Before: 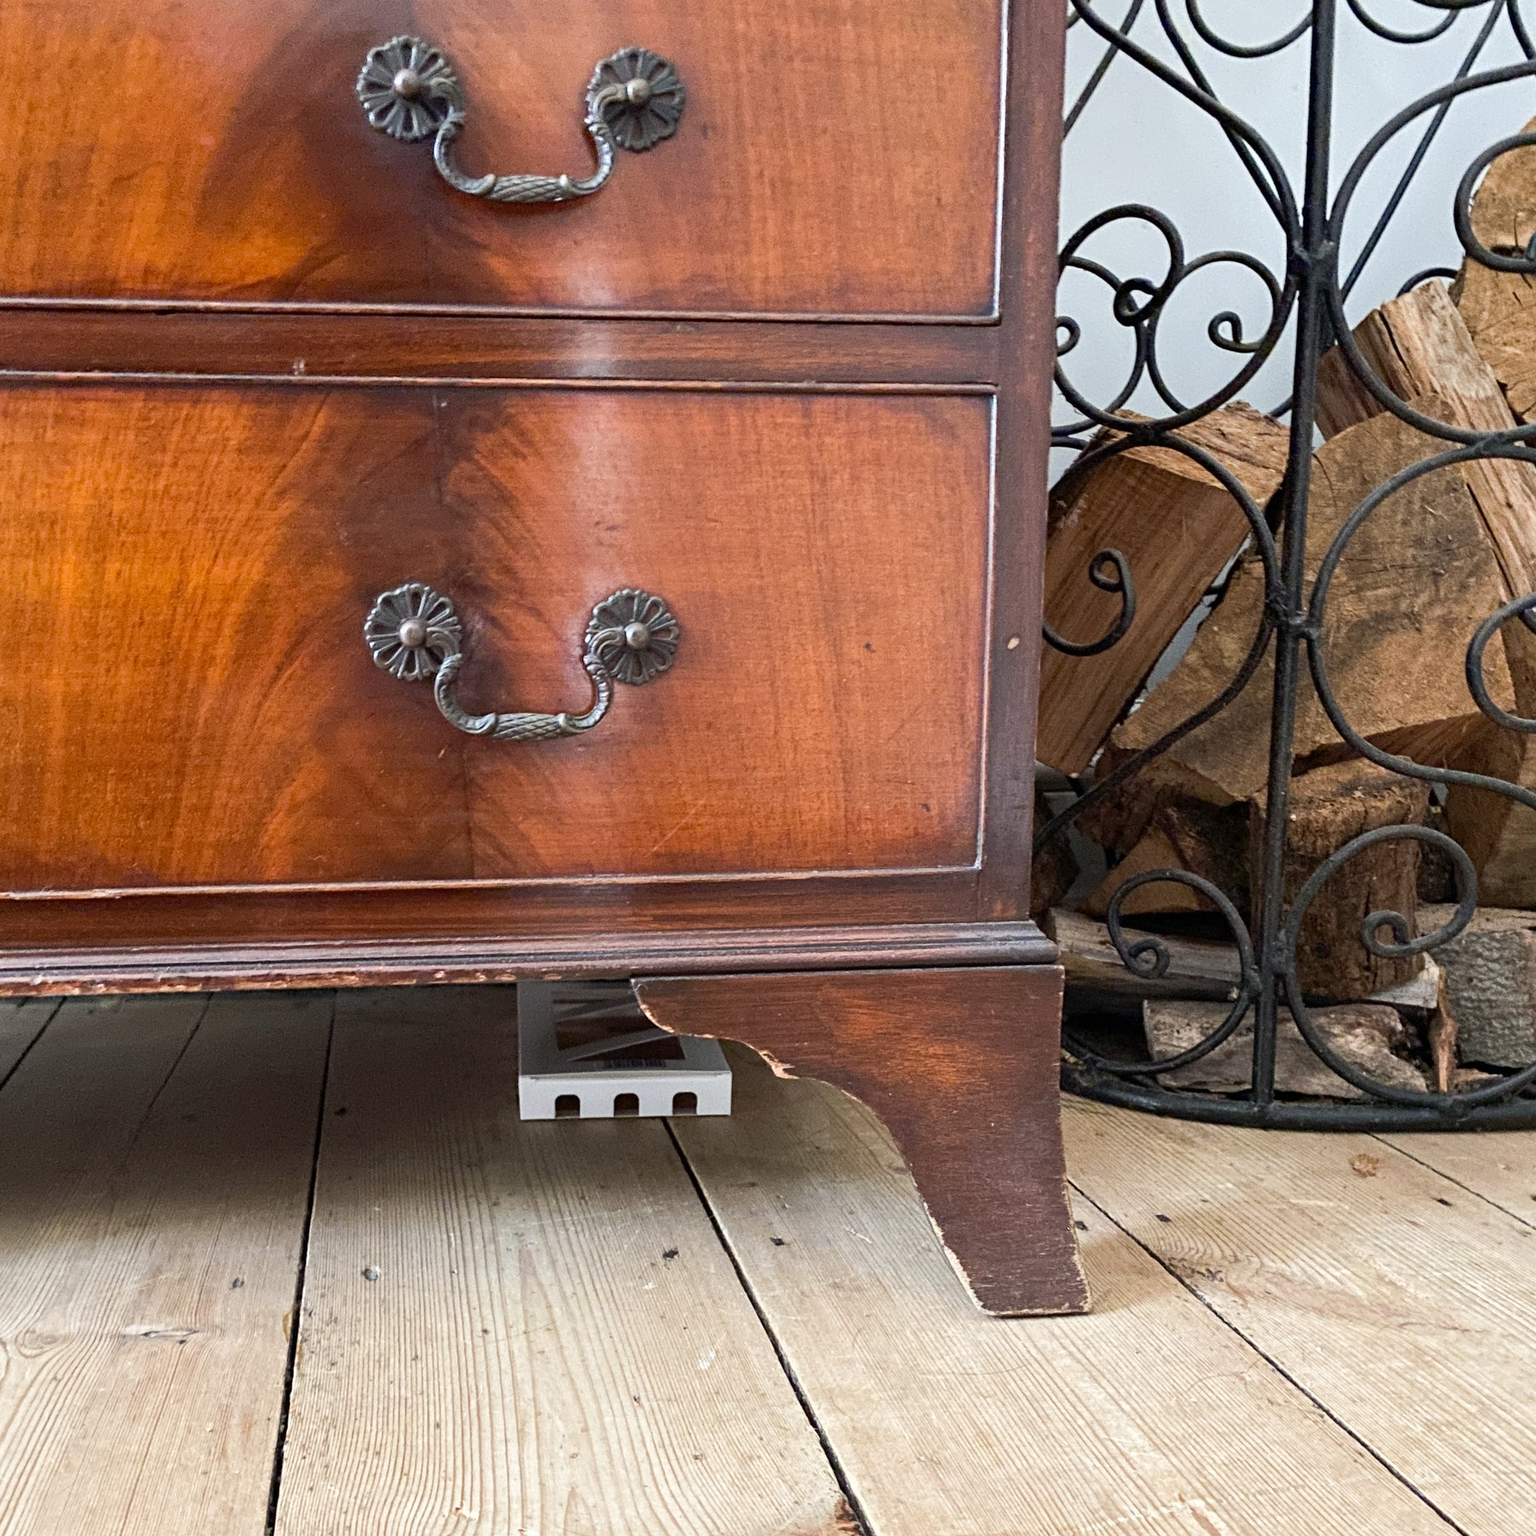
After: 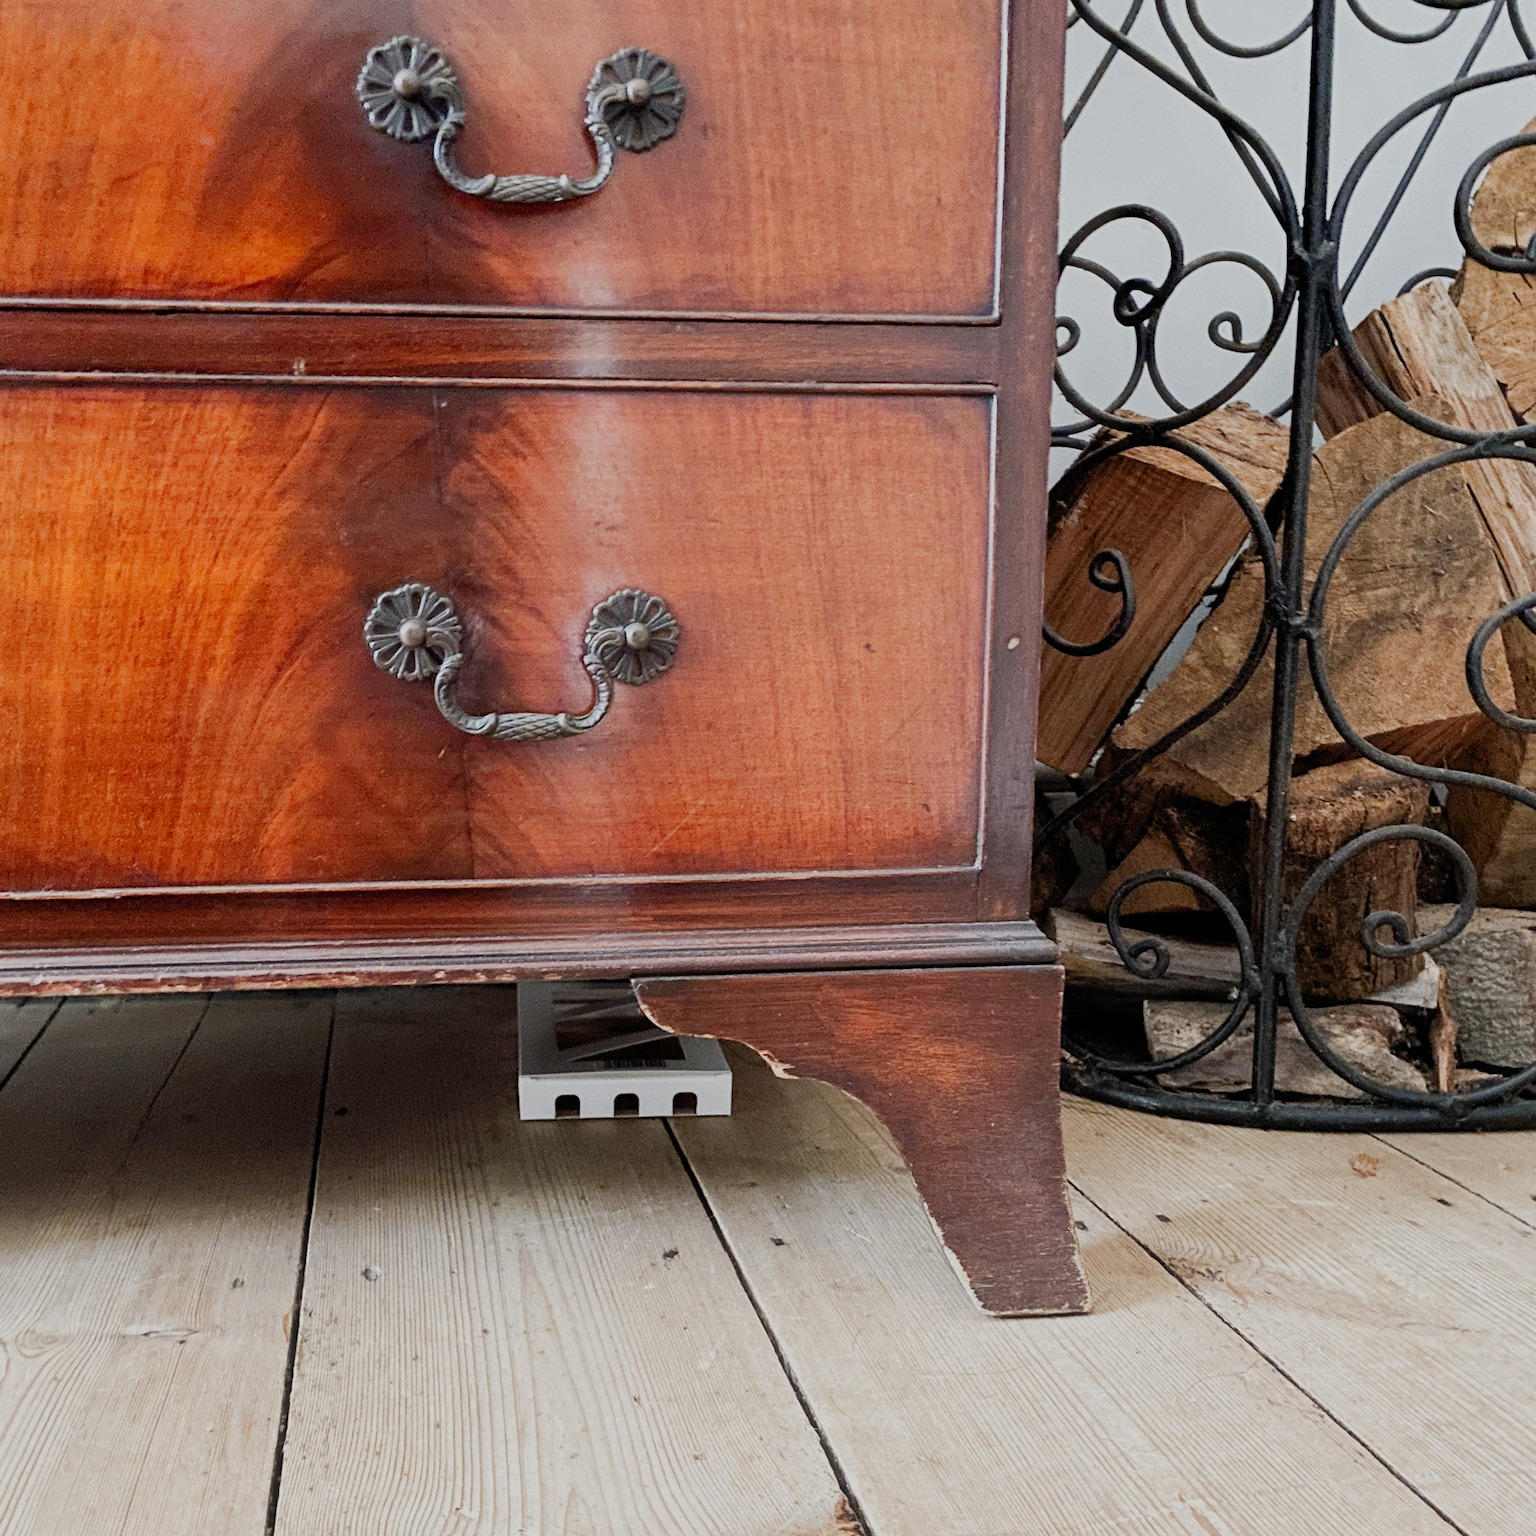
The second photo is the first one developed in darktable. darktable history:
filmic rgb: black relative exposure -7.65 EV, white relative exposure 4.56 EV, hardness 3.61, contrast 0.989, add noise in highlights 0, preserve chrominance no, color science v3 (2019), use custom middle-gray values true, contrast in highlights soft
haze removal: strength -0.047, compatibility mode true, adaptive false
color zones: curves: ch1 [(0.29, 0.492) (0.373, 0.185) (0.509, 0.481)]; ch2 [(0.25, 0.462) (0.749, 0.457)]
